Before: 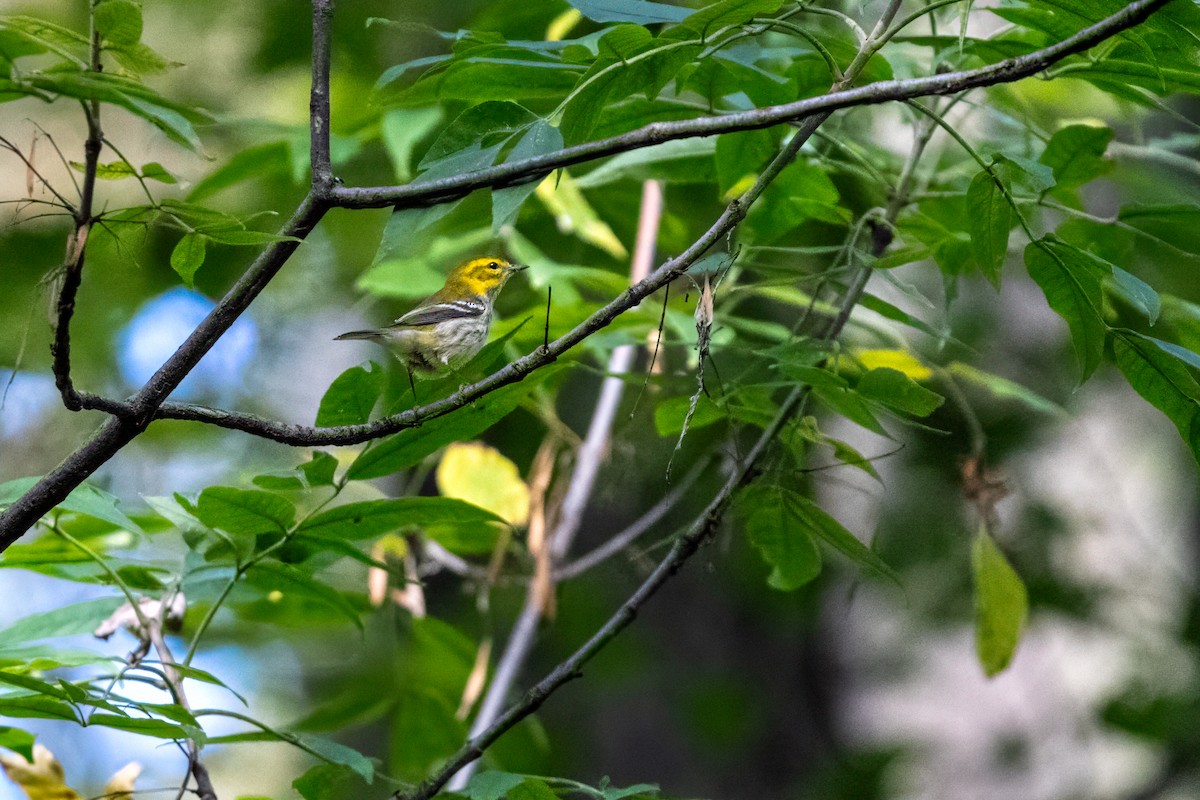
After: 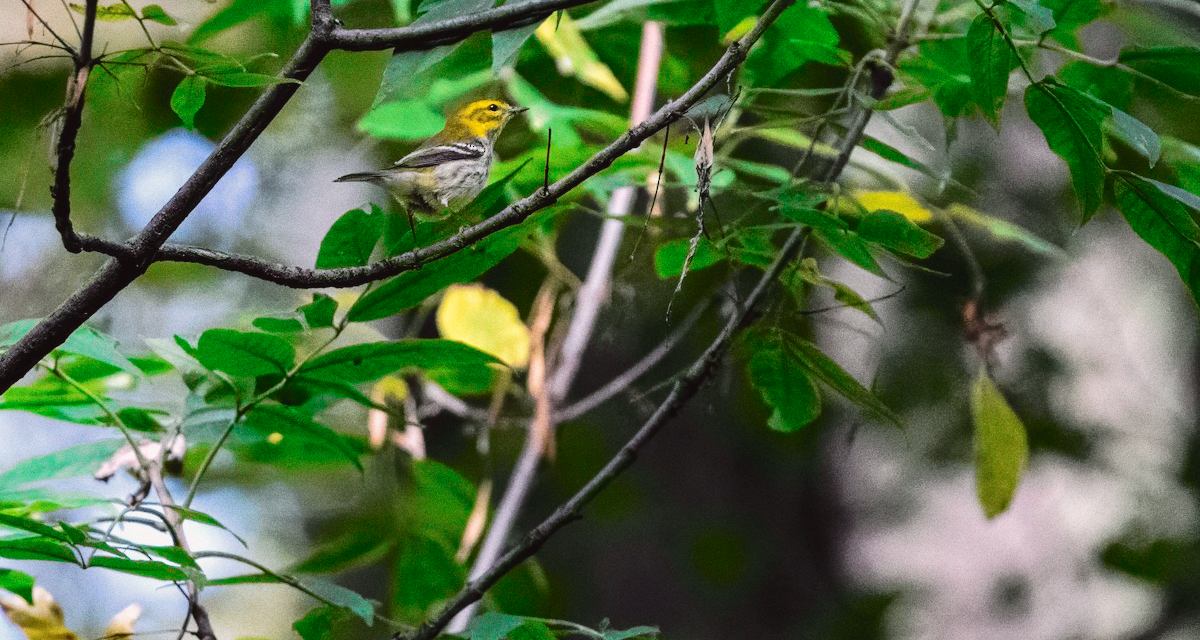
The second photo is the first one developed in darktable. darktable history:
crop and rotate: top 19.998%
tone curve: curves: ch0 [(0, 0.032) (0.094, 0.08) (0.265, 0.208) (0.41, 0.417) (0.498, 0.496) (0.638, 0.673) (0.845, 0.828) (0.994, 0.964)]; ch1 [(0, 0) (0.161, 0.092) (0.37, 0.302) (0.417, 0.434) (0.492, 0.502) (0.576, 0.589) (0.644, 0.638) (0.725, 0.765) (1, 1)]; ch2 [(0, 0) (0.352, 0.403) (0.45, 0.469) (0.521, 0.515) (0.55, 0.528) (0.589, 0.576) (1, 1)], color space Lab, independent channels, preserve colors none
grain: on, module defaults
